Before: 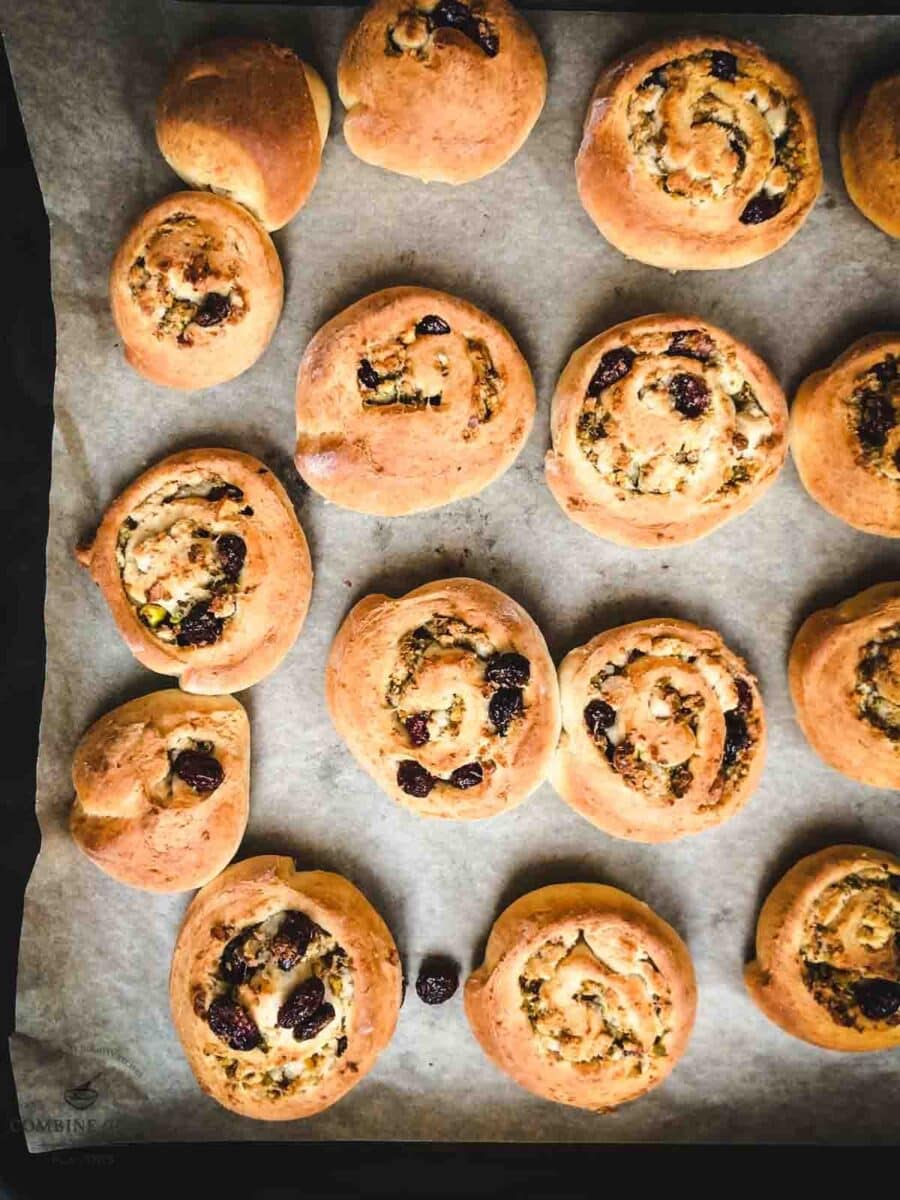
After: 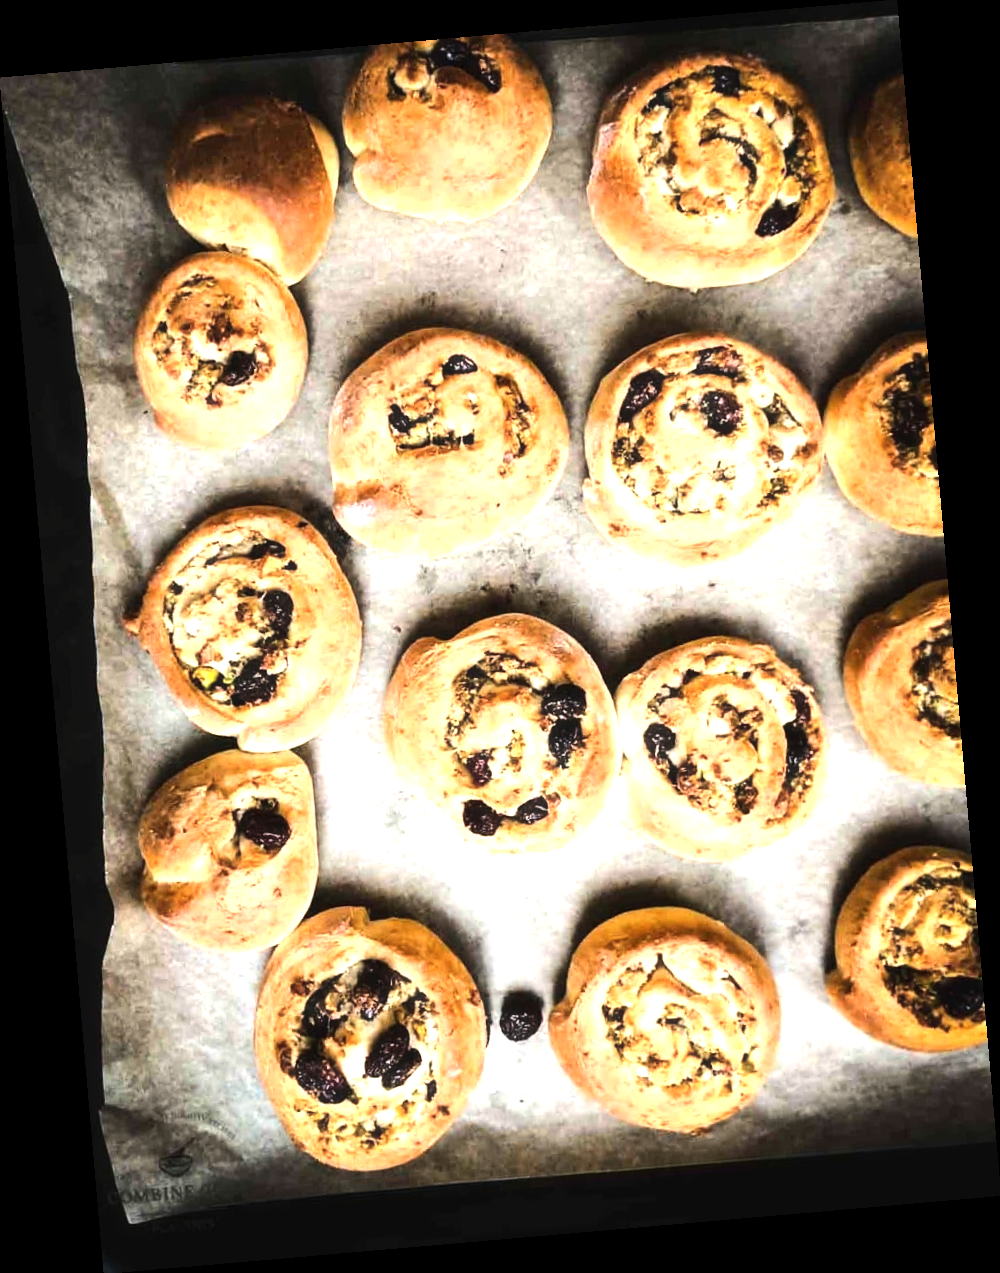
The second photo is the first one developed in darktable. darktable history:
rotate and perspective: rotation -4.98°, automatic cropping off
haze removal: strength -0.1, adaptive false
tone equalizer: -8 EV -1.08 EV, -7 EV -1.01 EV, -6 EV -0.867 EV, -5 EV -0.578 EV, -3 EV 0.578 EV, -2 EV 0.867 EV, -1 EV 1.01 EV, +0 EV 1.08 EV, edges refinement/feathering 500, mask exposure compensation -1.57 EV, preserve details no
